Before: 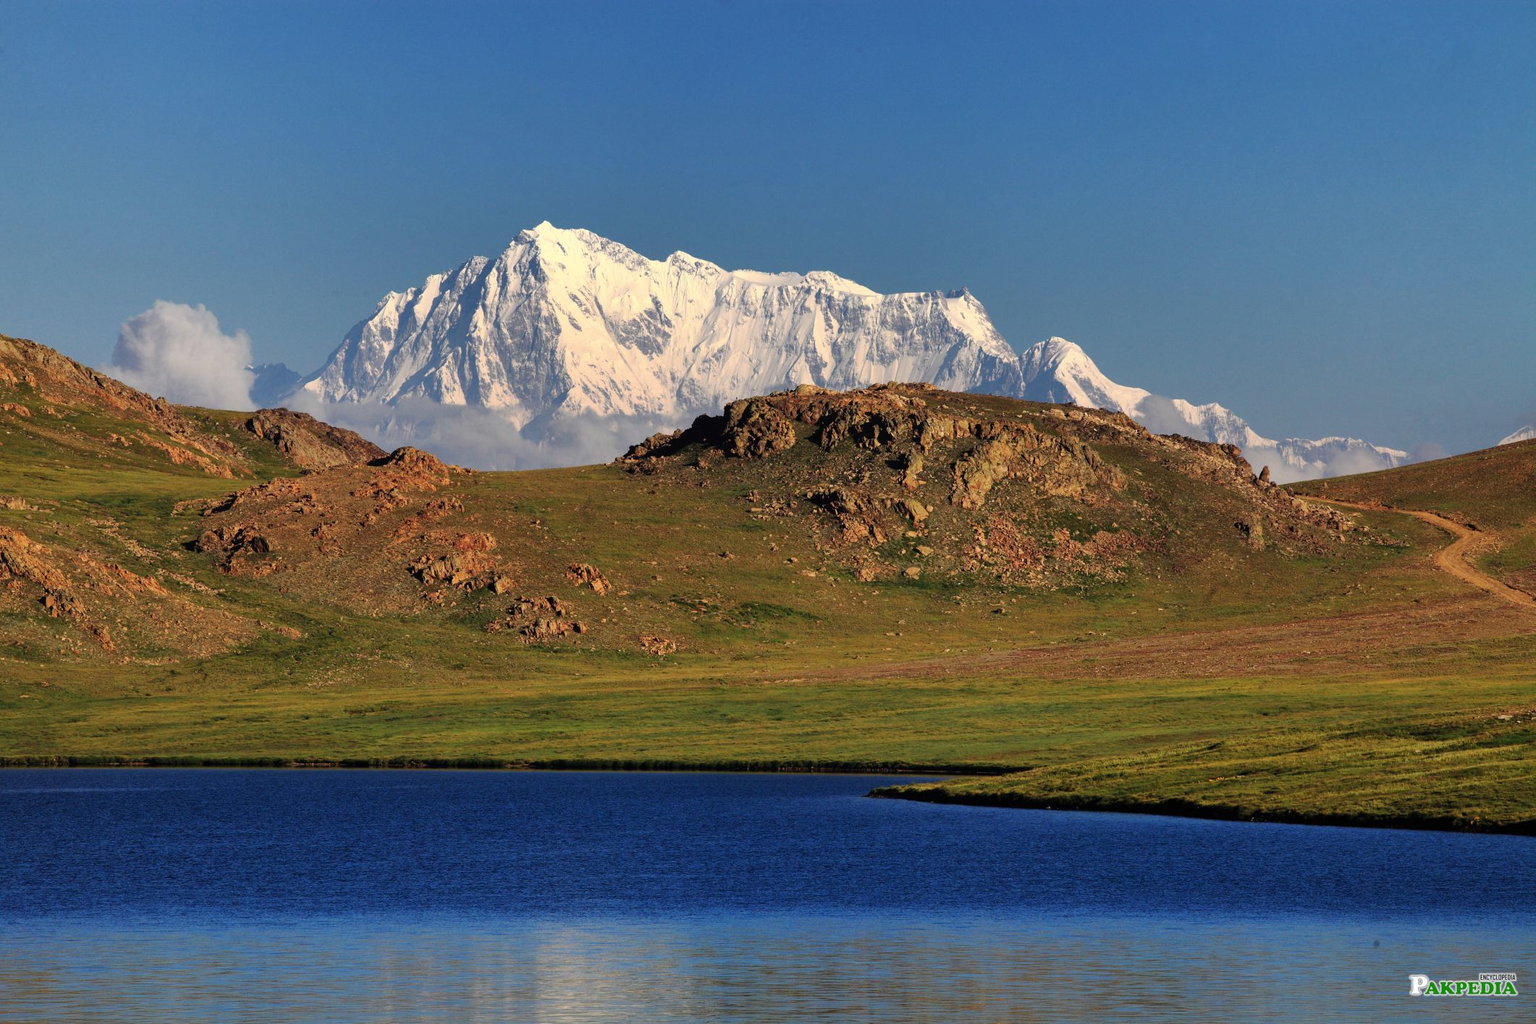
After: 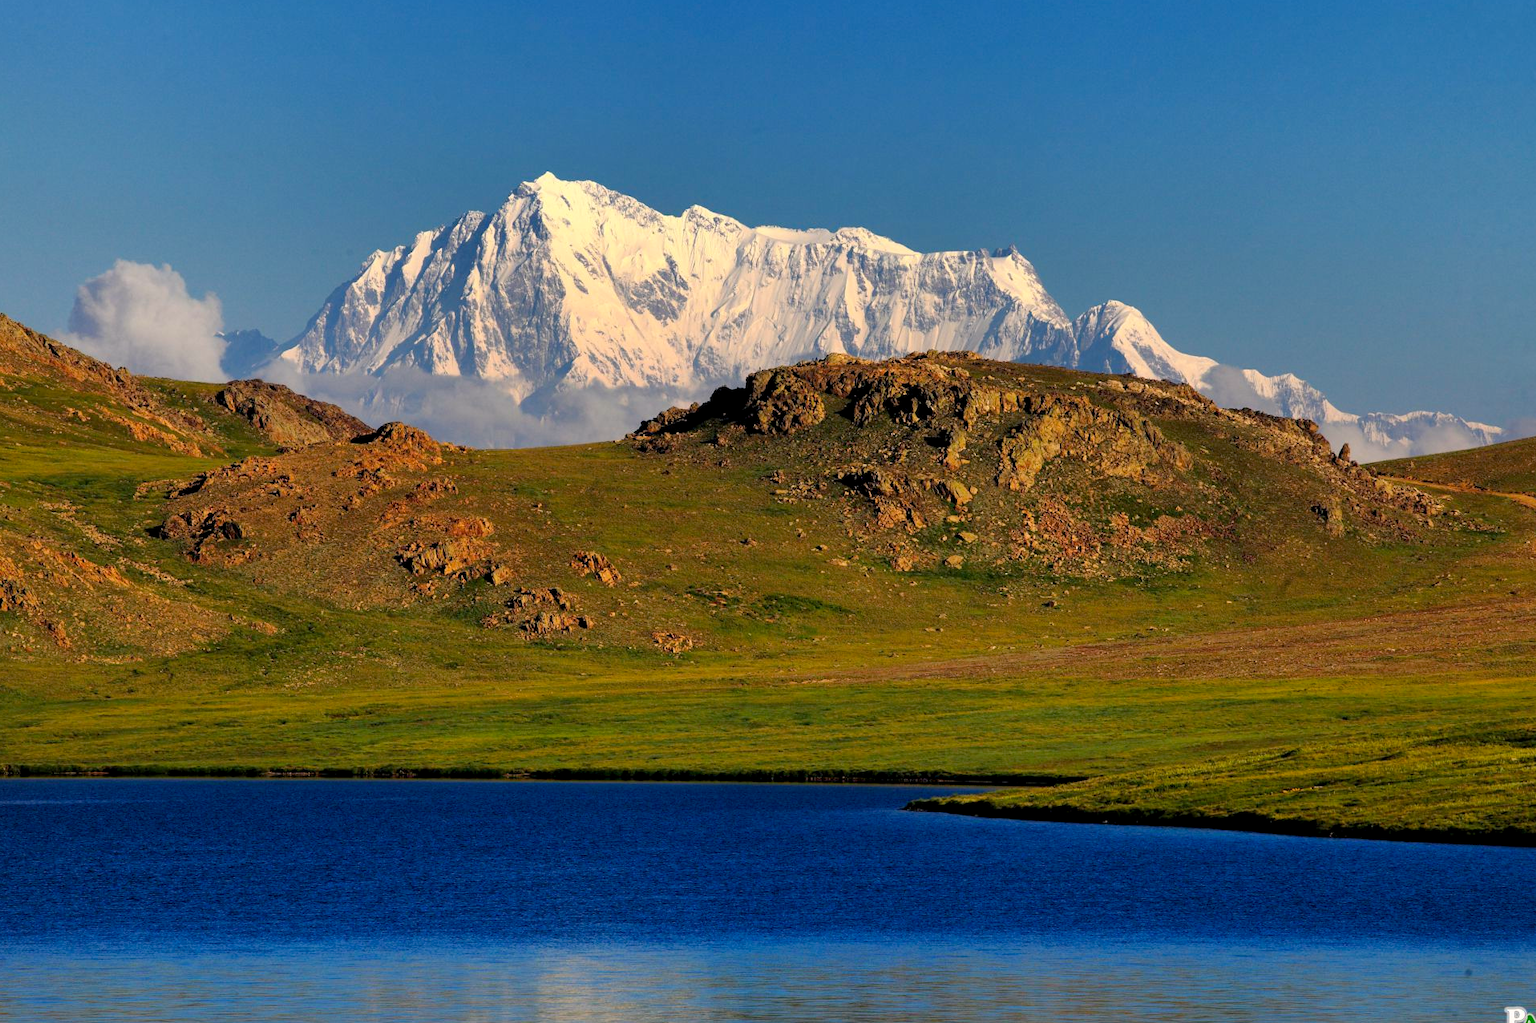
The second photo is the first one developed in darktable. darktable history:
color balance rgb: shadows lift › chroma 2%, shadows lift › hue 217.2°, power › hue 60°, highlights gain › chroma 1%, highlights gain › hue 69.6°, global offset › luminance -0.5%, perceptual saturation grading › global saturation 15%, global vibrance 15%
crop: left 3.305%, top 6.436%, right 6.389%, bottom 3.258%
